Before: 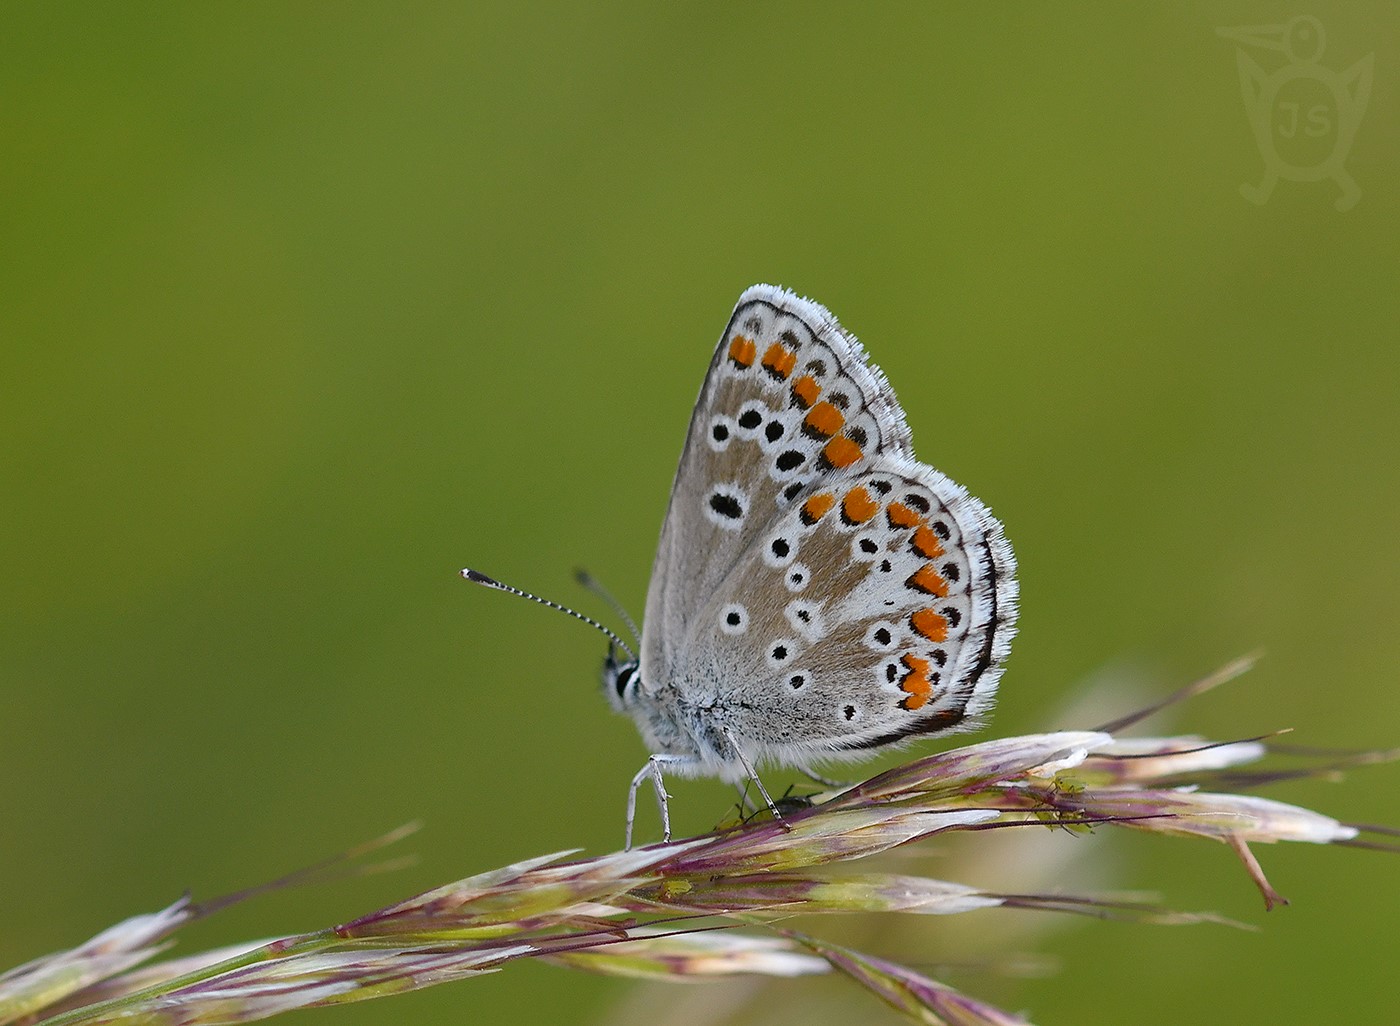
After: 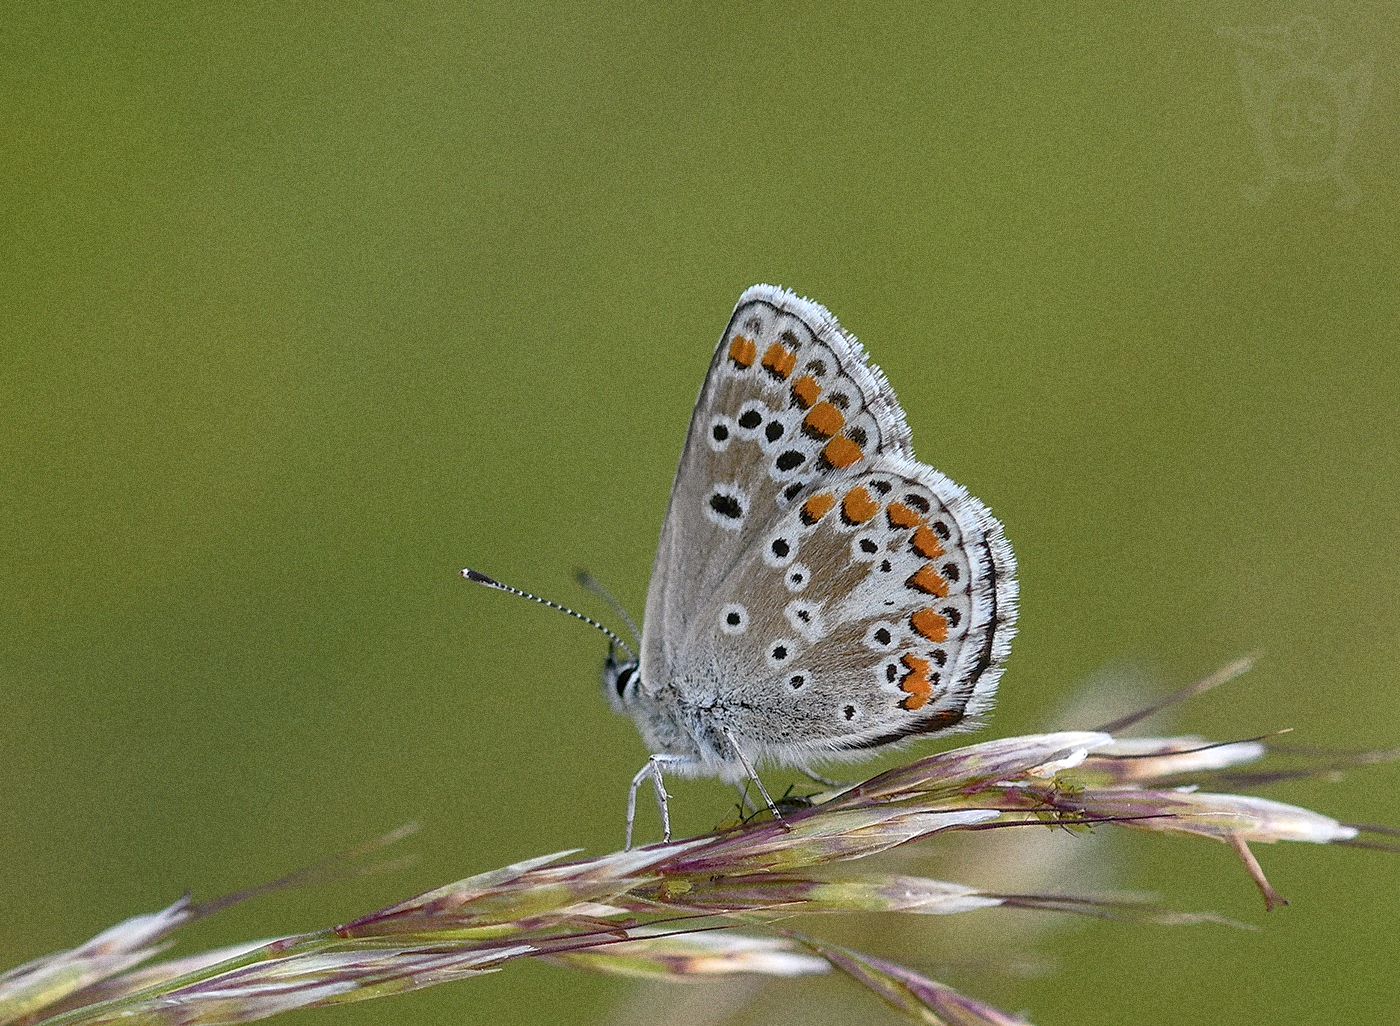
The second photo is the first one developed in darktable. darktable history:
local contrast: detail 130%
grain: coarseness 0.09 ISO, strength 40%
sharpen: amount 0.2
rotate and perspective: crop left 0, crop top 0
tone curve: curves: ch0 [(0, 0) (0.003, 0.005) (0.011, 0.016) (0.025, 0.036) (0.044, 0.071) (0.069, 0.112) (0.1, 0.149) (0.136, 0.187) (0.177, 0.228) (0.224, 0.272) (0.277, 0.32) (0.335, 0.374) (0.399, 0.429) (0.468, 0.479) (0.543, 0.538) (0.623, 0.609) (0.709, 0.697) (0.801, 0.789) (0.898, 0.876) (1, 1)], preserve colors none
